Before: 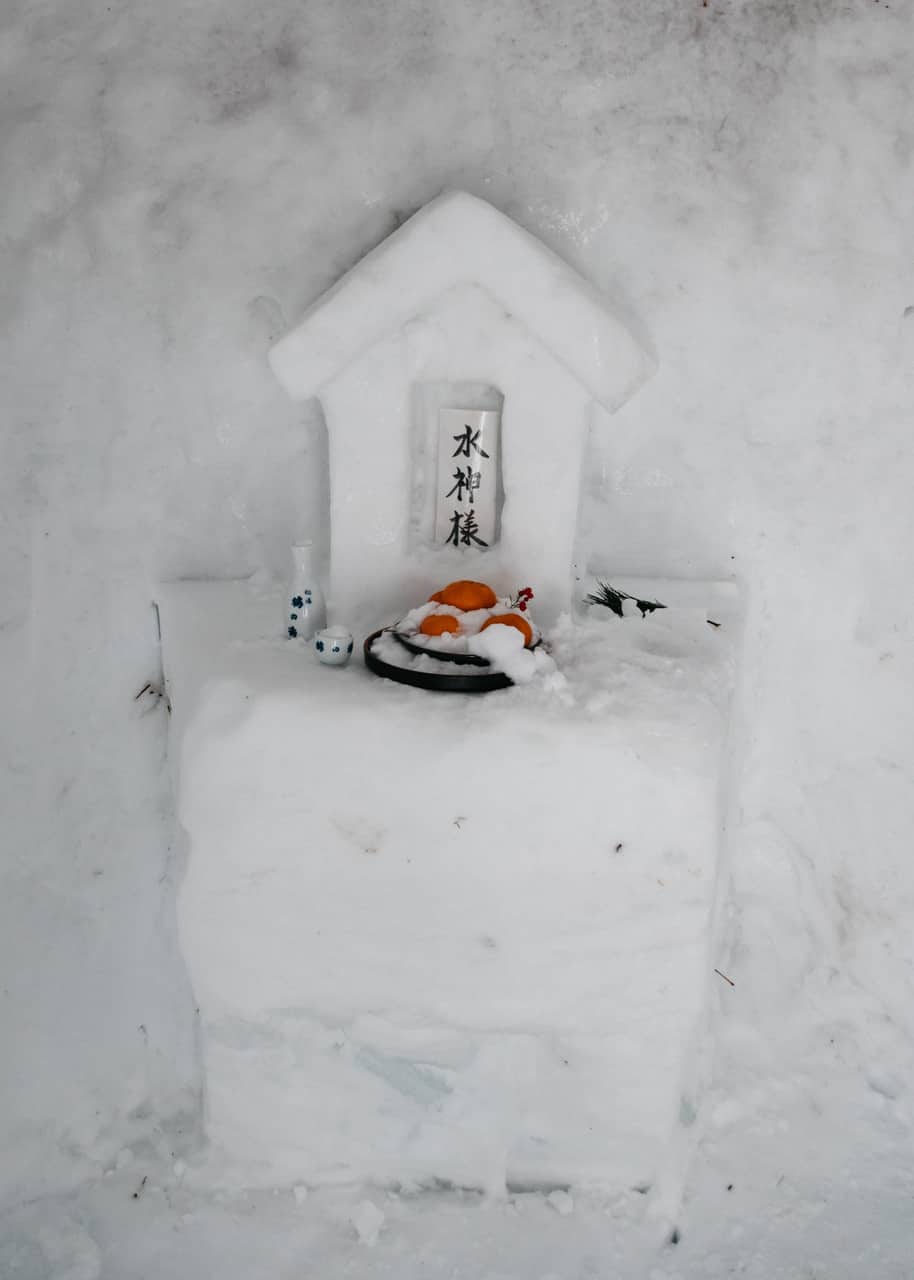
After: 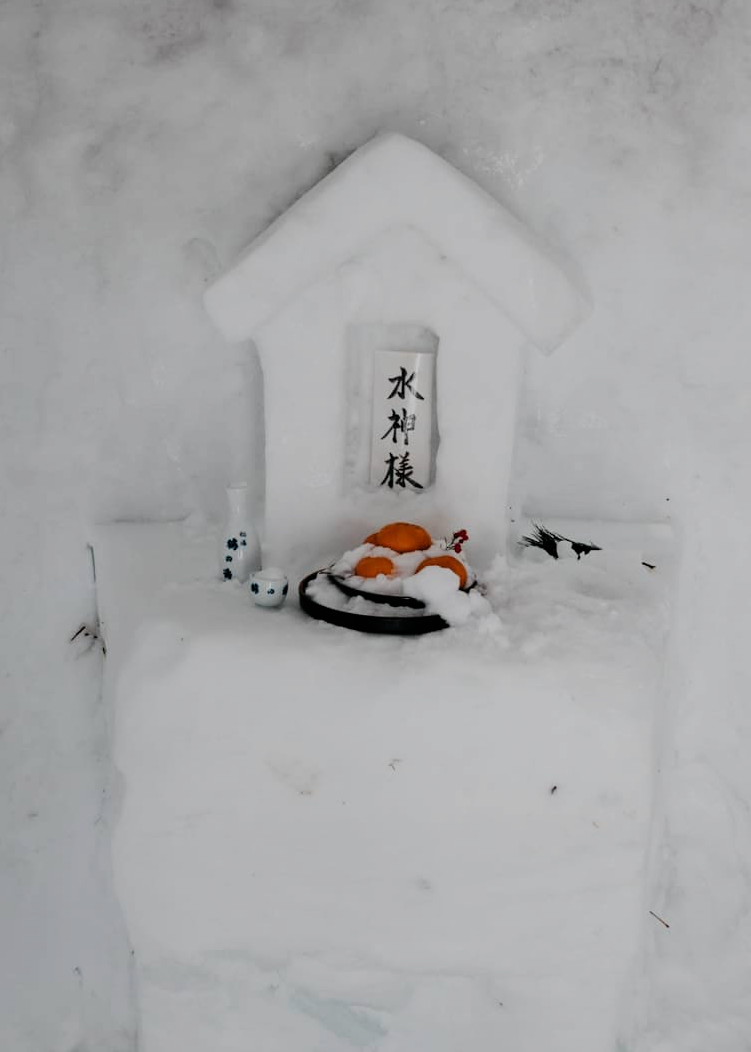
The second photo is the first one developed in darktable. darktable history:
crop and rotate: left 7.196%, top 4.574%, right 10.605%, bottom 13.178%
exposure: exposure -0.04 EV, compensate highlight preservation false
filmic rgb: black relative exposure -7.65 EV, white relative exposure 4.56 EV, hardness 3.61, contrast 1.05
